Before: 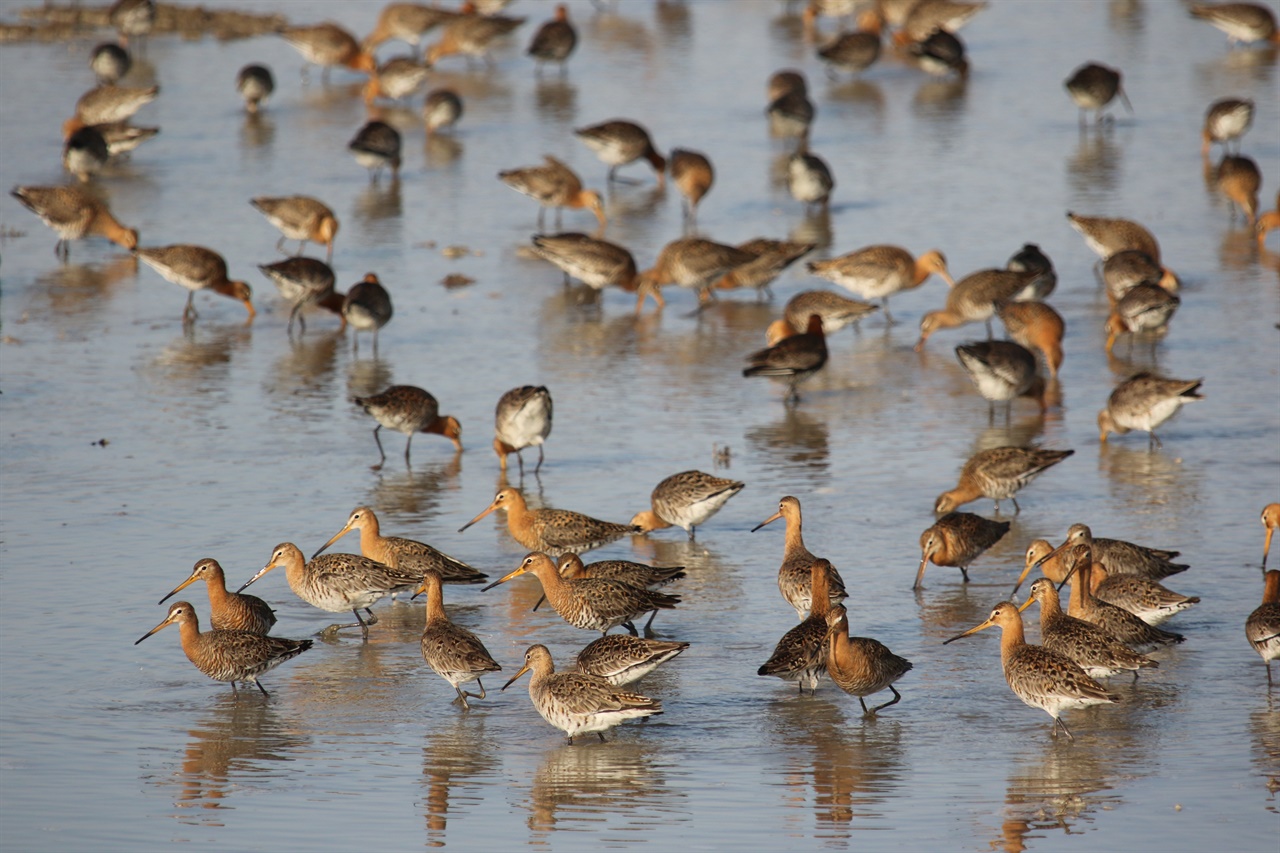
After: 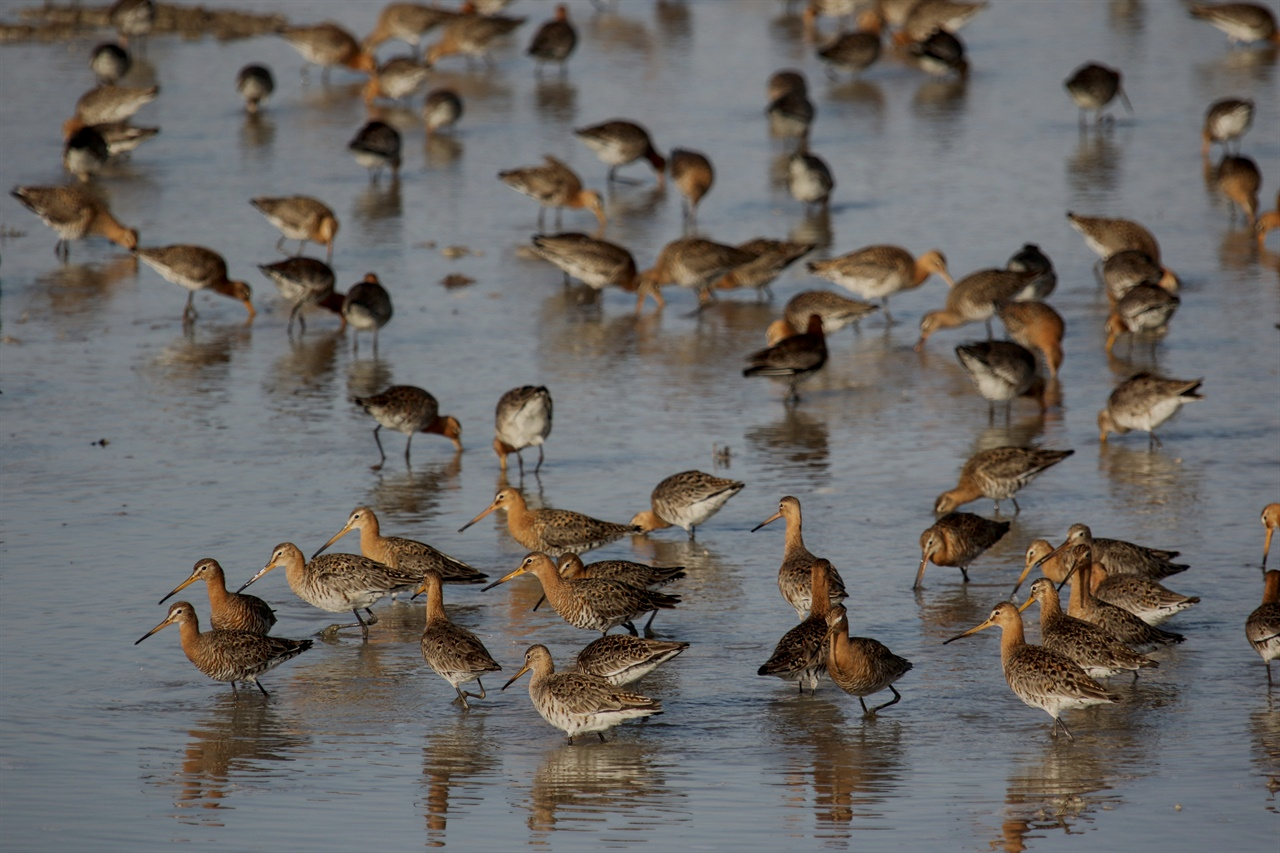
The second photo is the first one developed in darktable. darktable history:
local contrast: on, module defaults
exposure: black level correction 0, exposure -0.766 EV, compensate highlight preservation false
